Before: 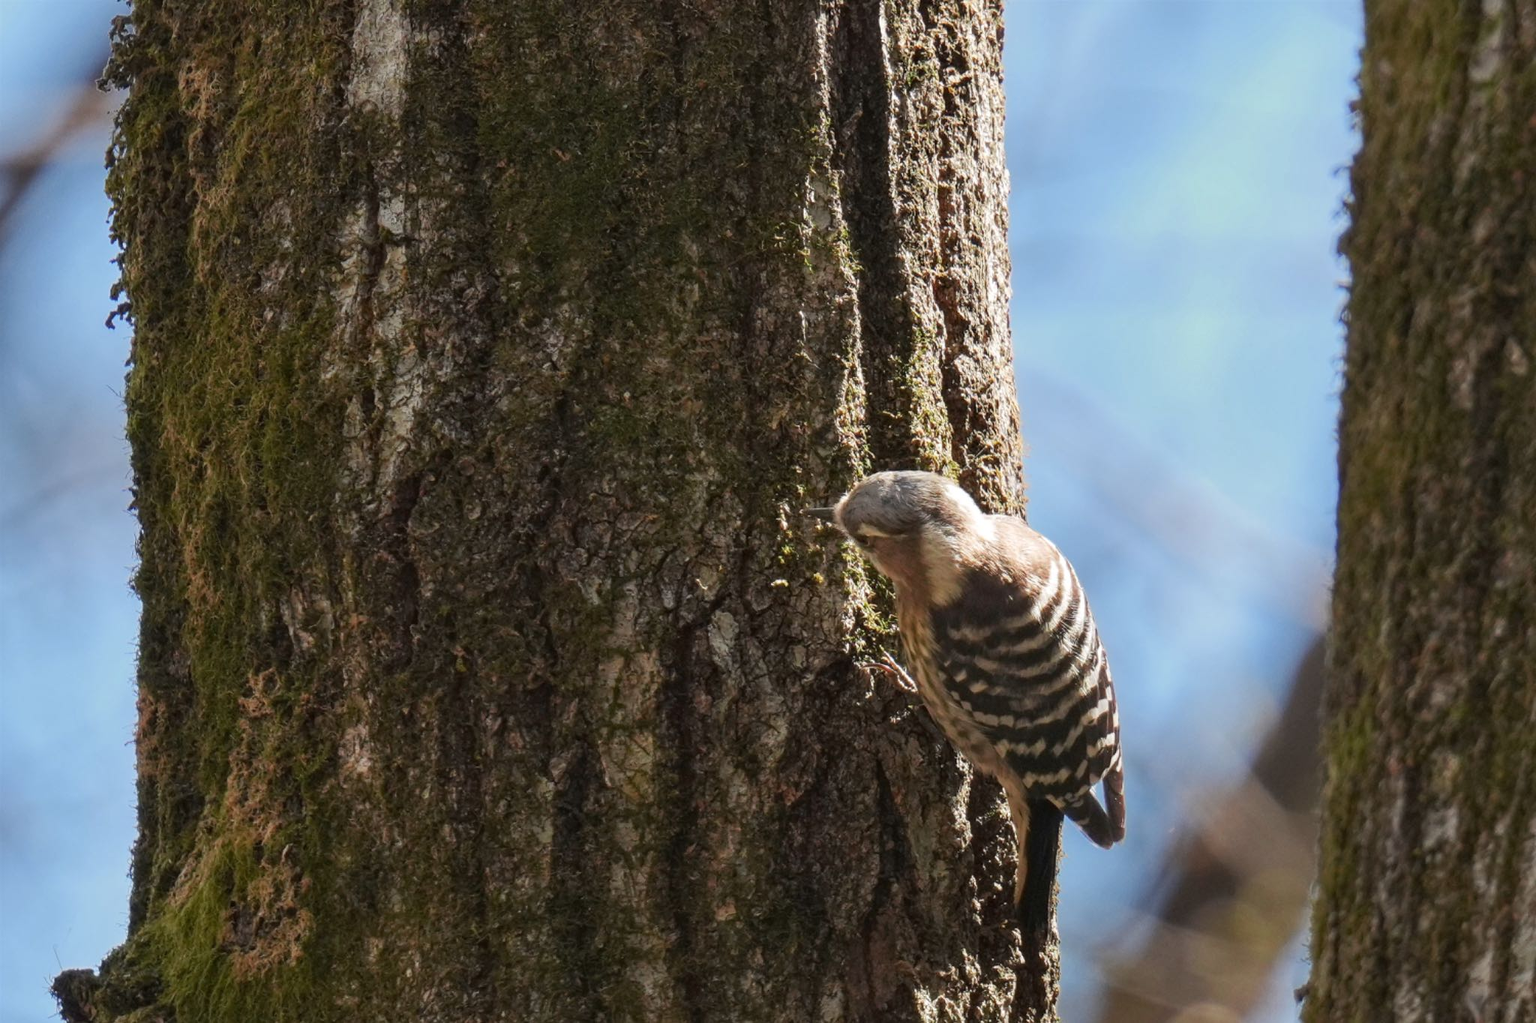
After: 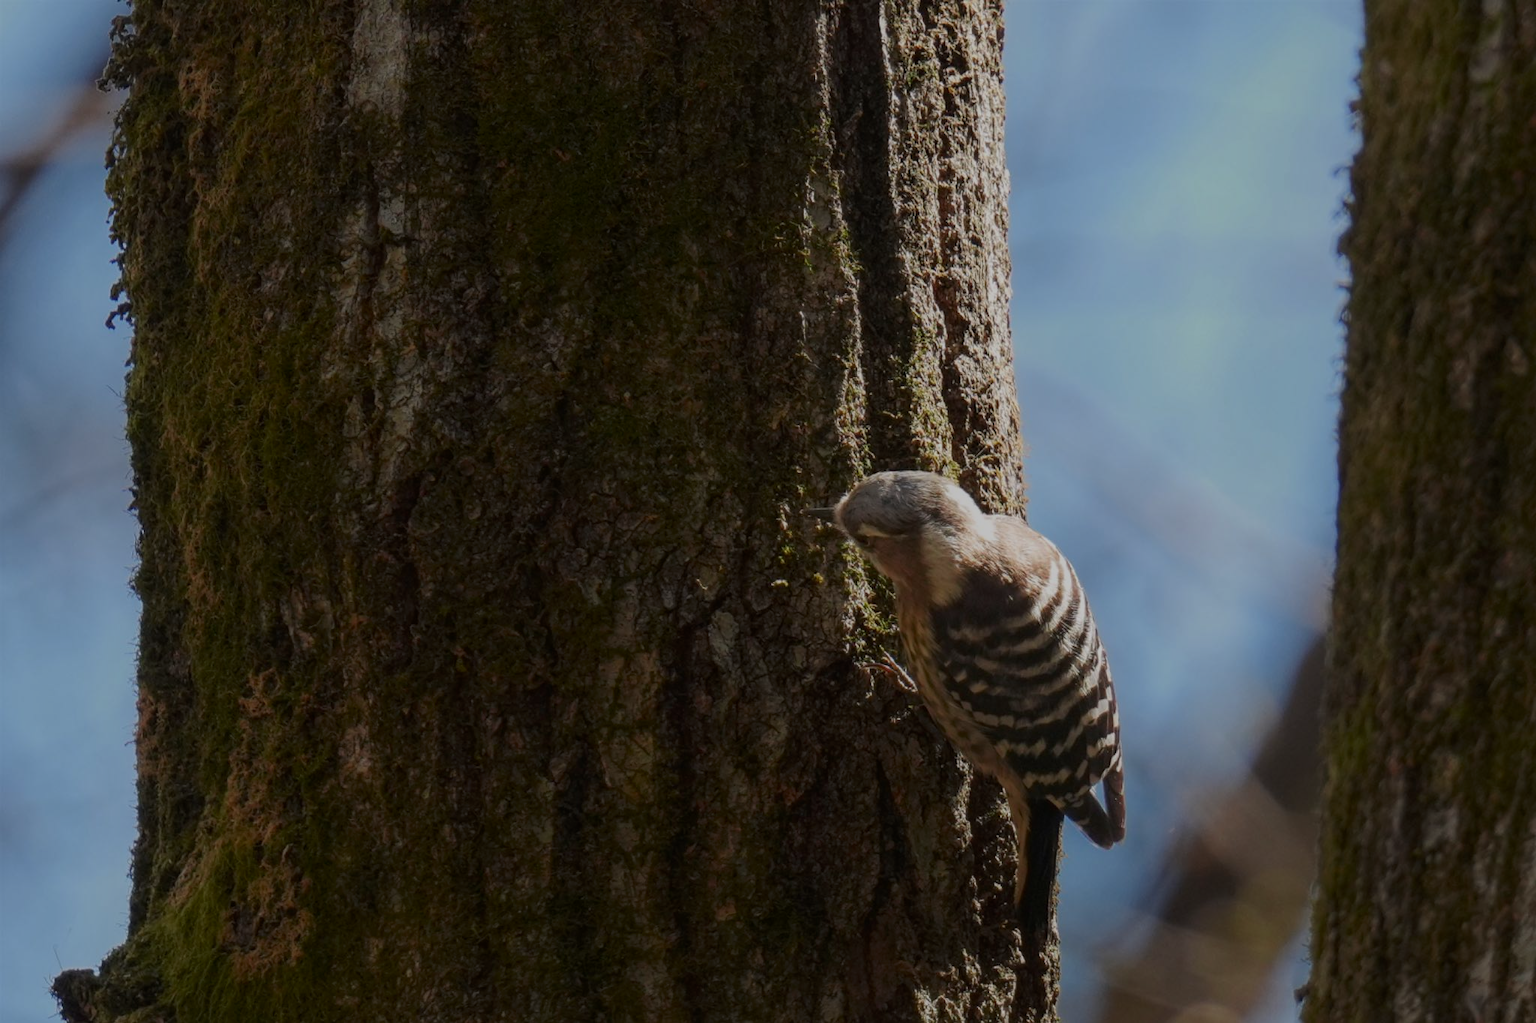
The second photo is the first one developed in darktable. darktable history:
exposure: exposure -0.916 EV, compensate exposure bias true, compensate highlight preservation false
shadows and highlights: shadows -41.43, highlights 62.85, soften with gaussian
